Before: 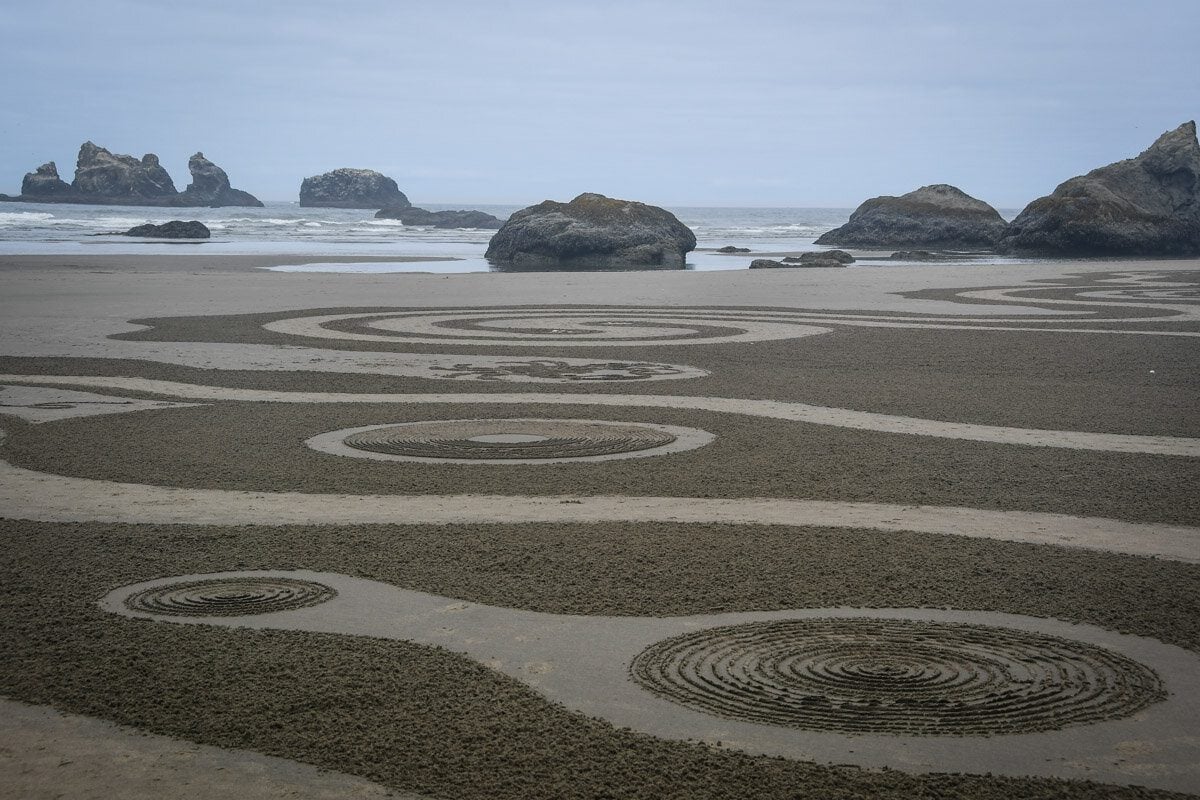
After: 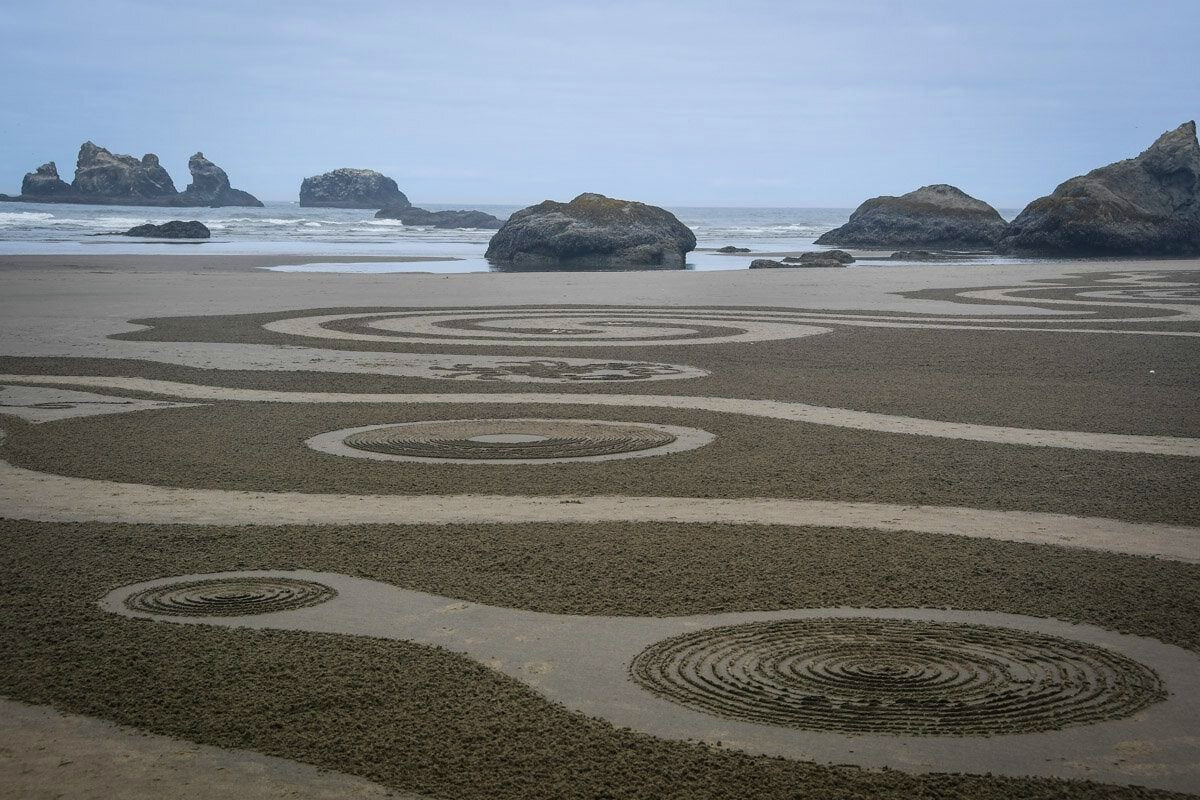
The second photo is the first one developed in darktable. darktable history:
contrast brightness saturation: contrast 0.07
velvia: on, module defaults
